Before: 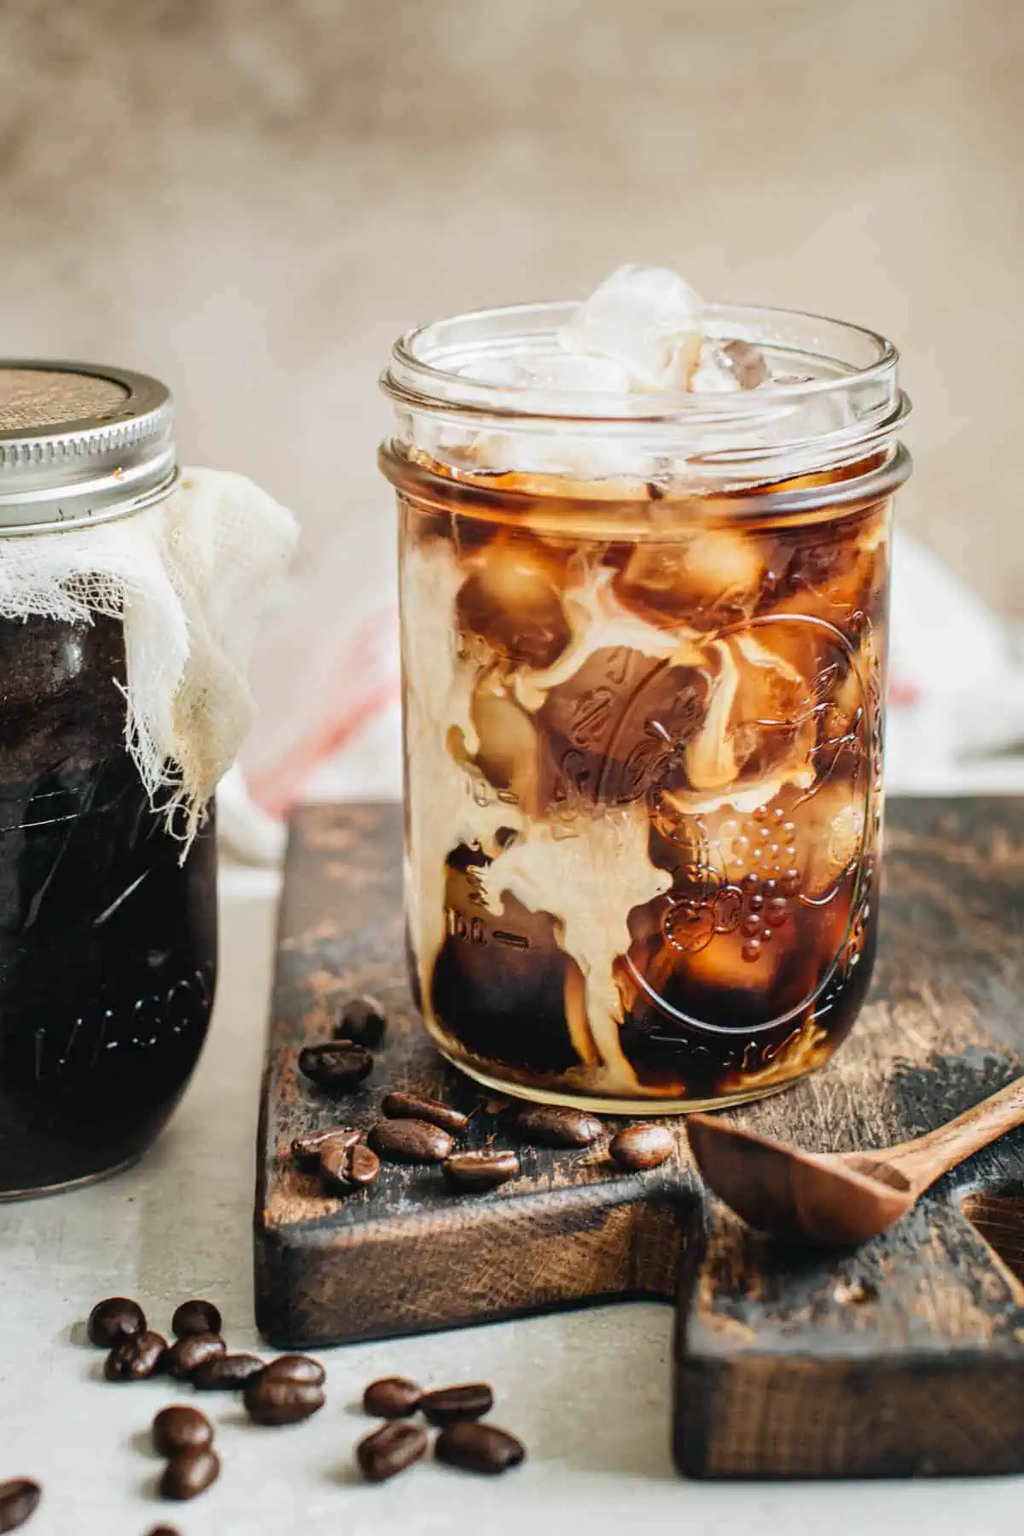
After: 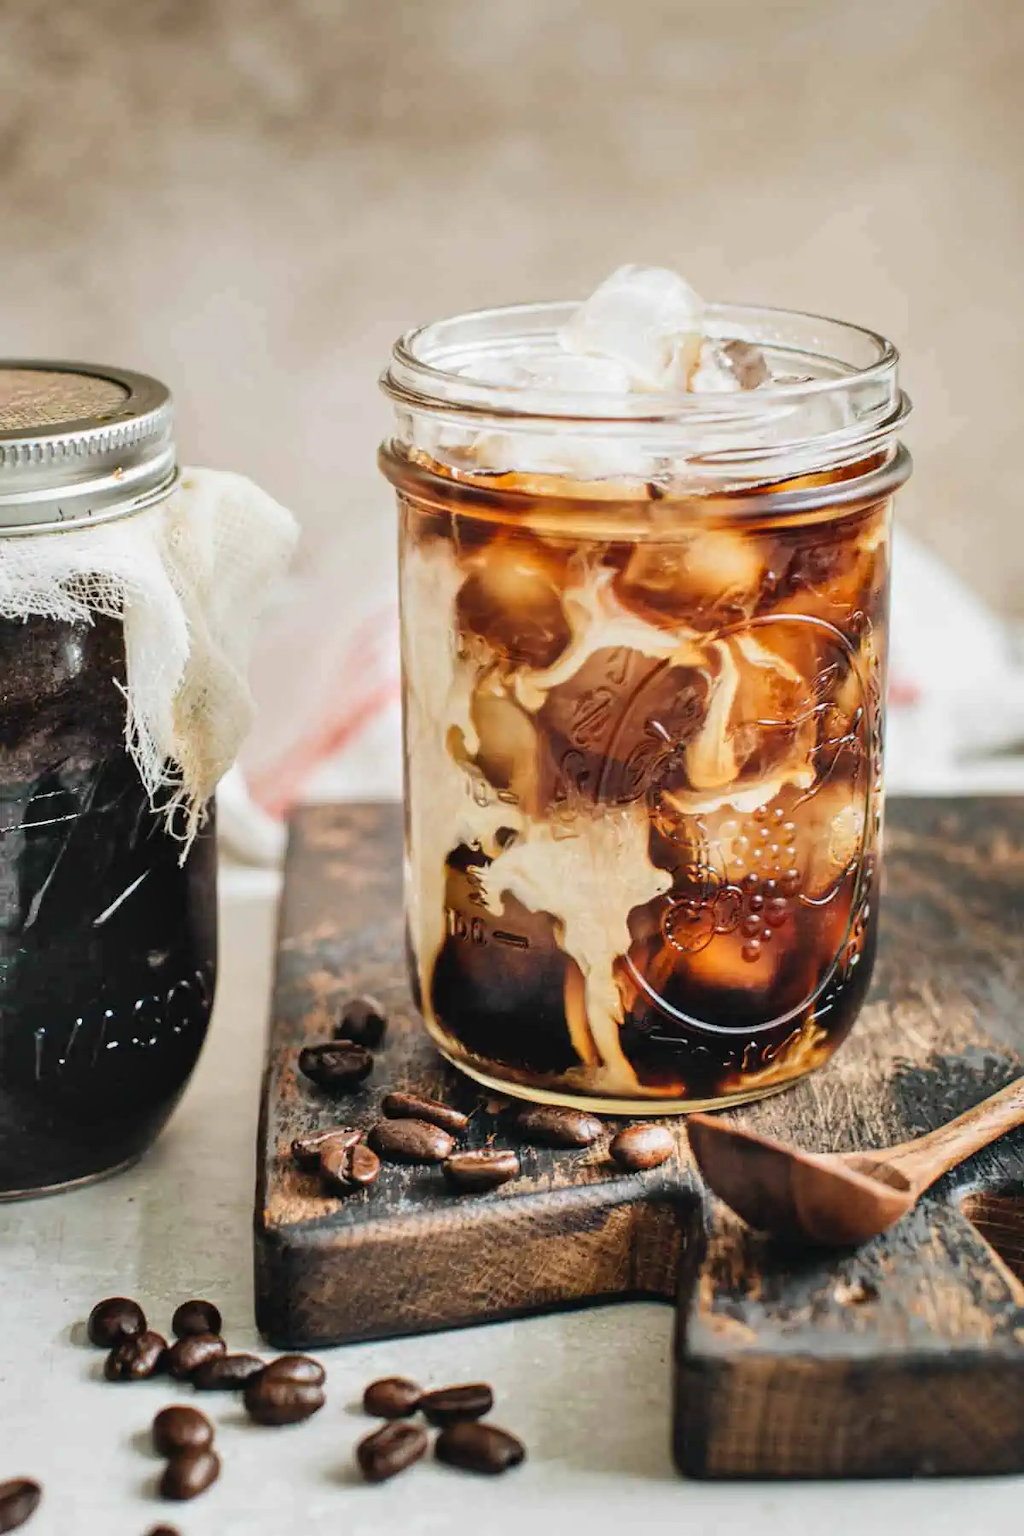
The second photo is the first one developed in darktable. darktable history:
shadows and highlights: shadows 73.14, highlights -23.17, soften with gaussian
